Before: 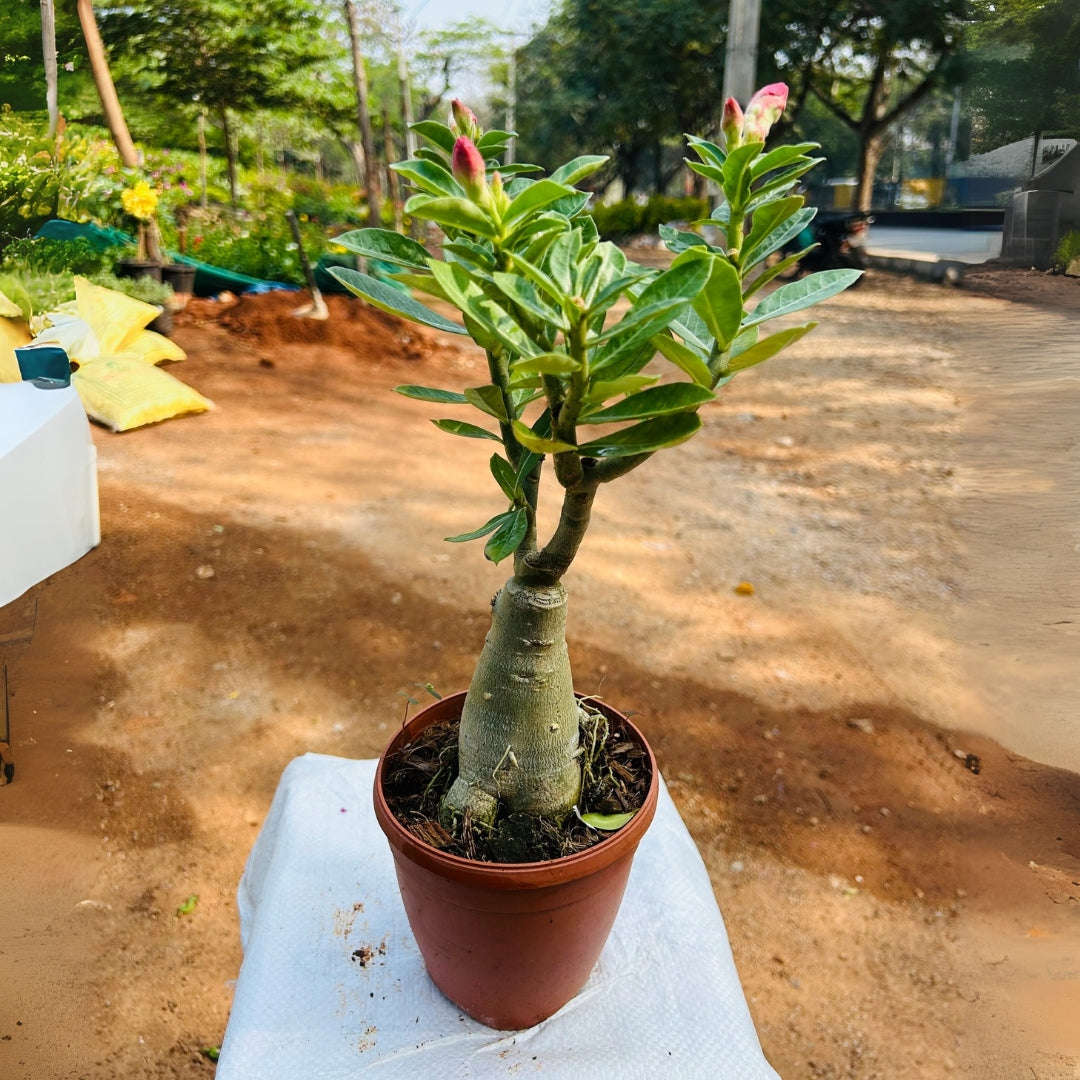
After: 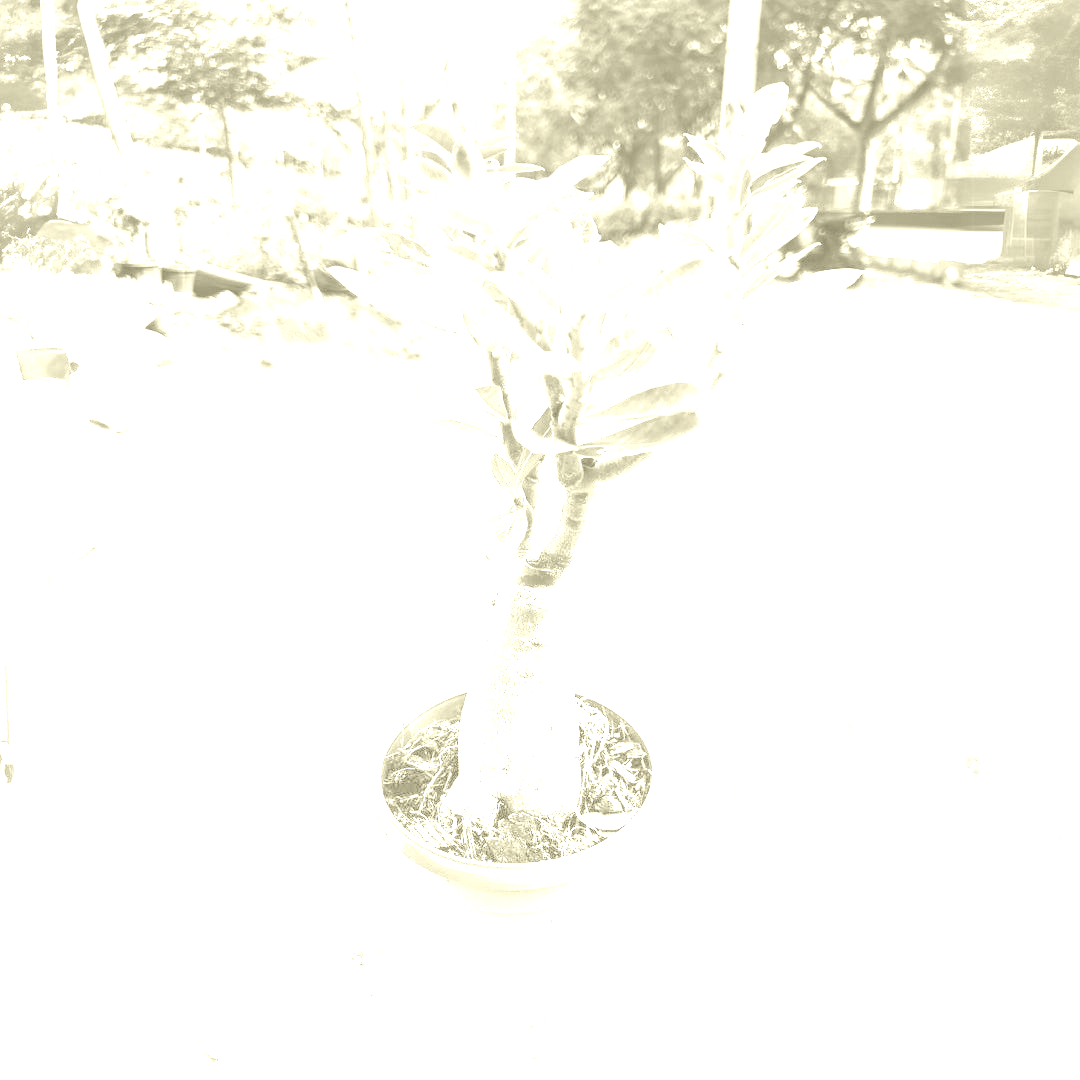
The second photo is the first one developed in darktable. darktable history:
colorize: hue 43.2°, saturation 40%, version 1
exposure: exposure 3 EV, compensate highlight preservation false
graduated density: density -3.9 EV
shadows and highlights: shadows -10, white point adjustment 1.5, highlights 10
